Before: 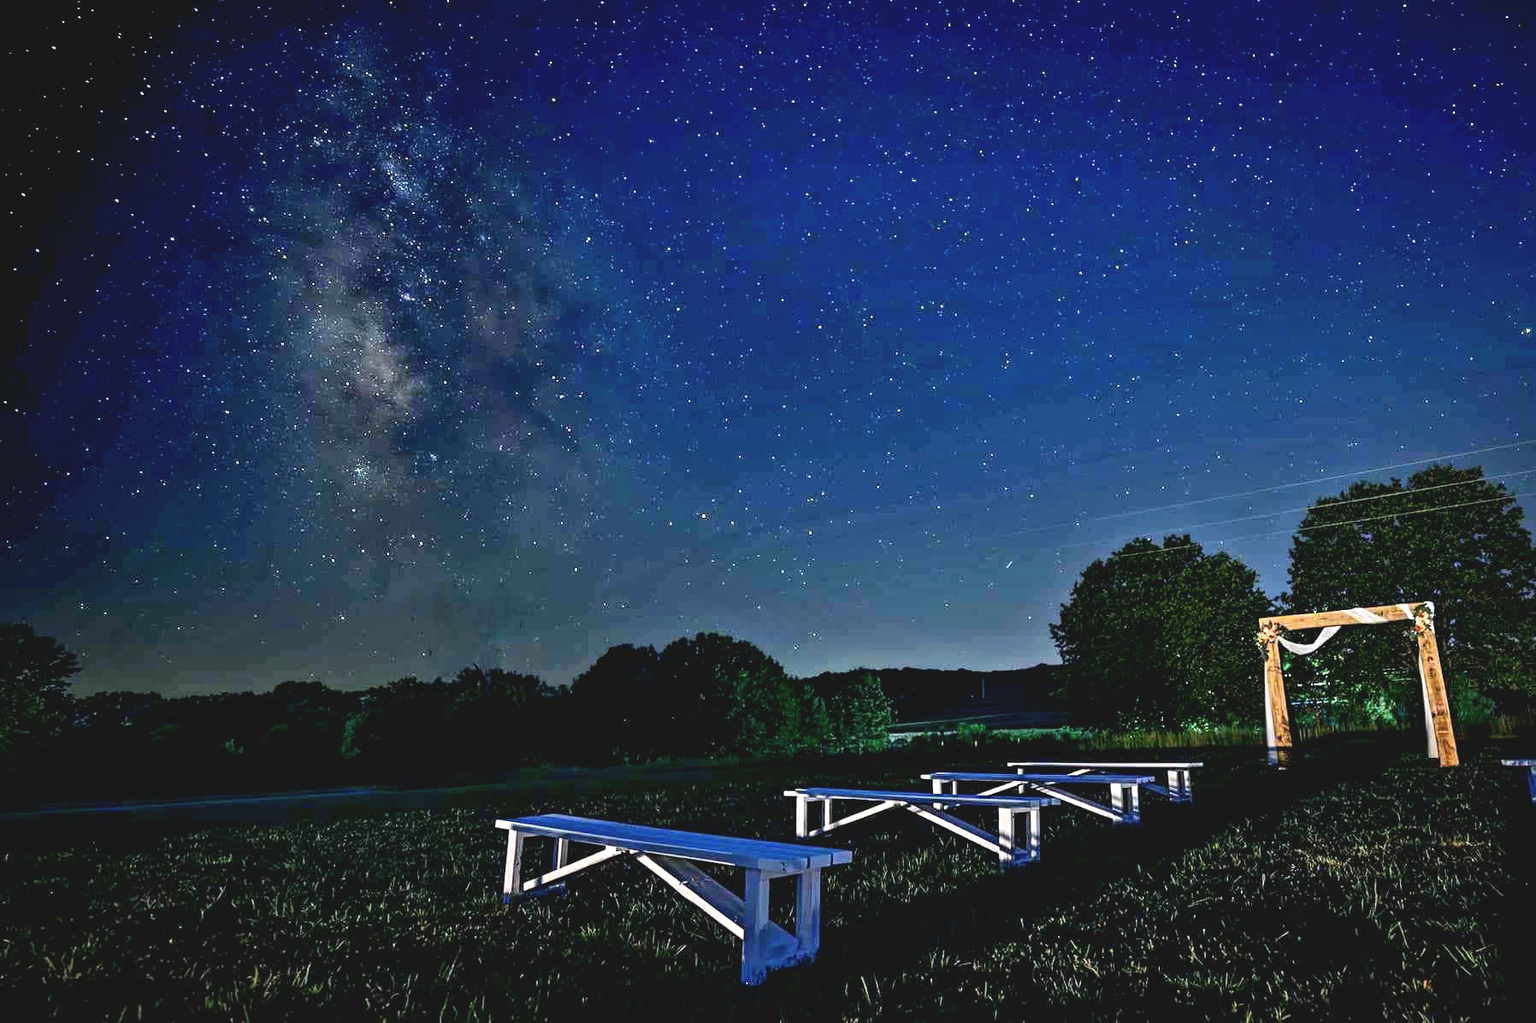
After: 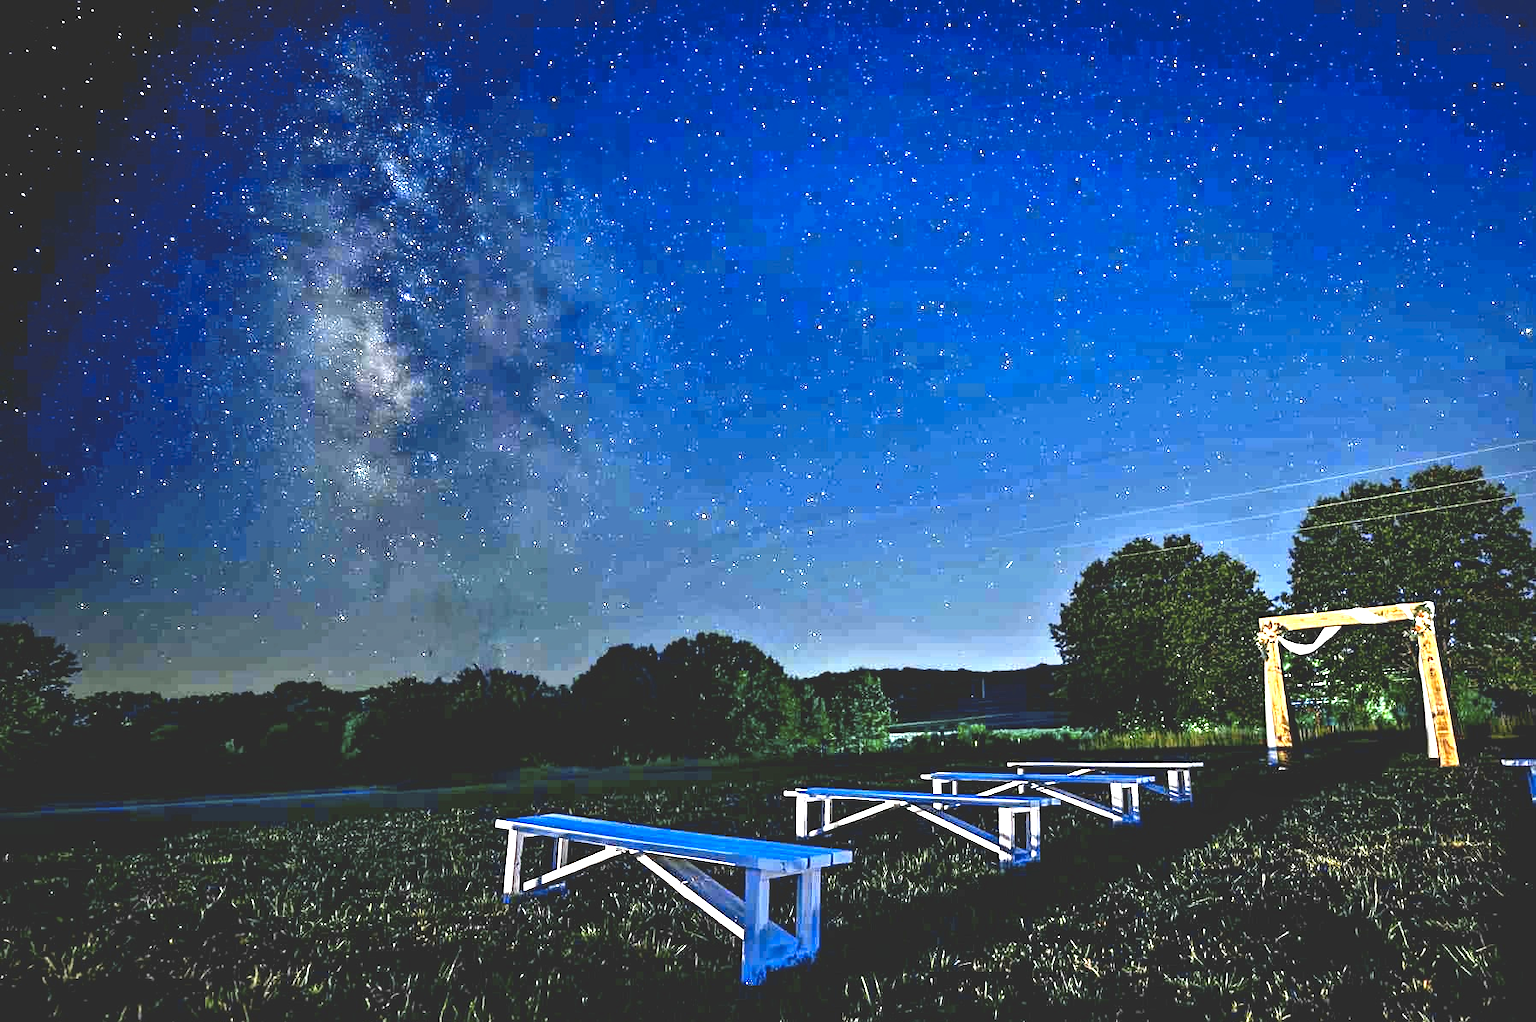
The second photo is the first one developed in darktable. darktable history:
exposure: black level correction 0, exposure 1.388 EV, compensate exposure bias true, compensate highlight preservation false
color contrast: green-magenta contrast 0.8, blue-yellow contrast 1.1, unbound 0
local contrast: highlights 100%, shadows 100%, detail 120%, midtone range 0.2
